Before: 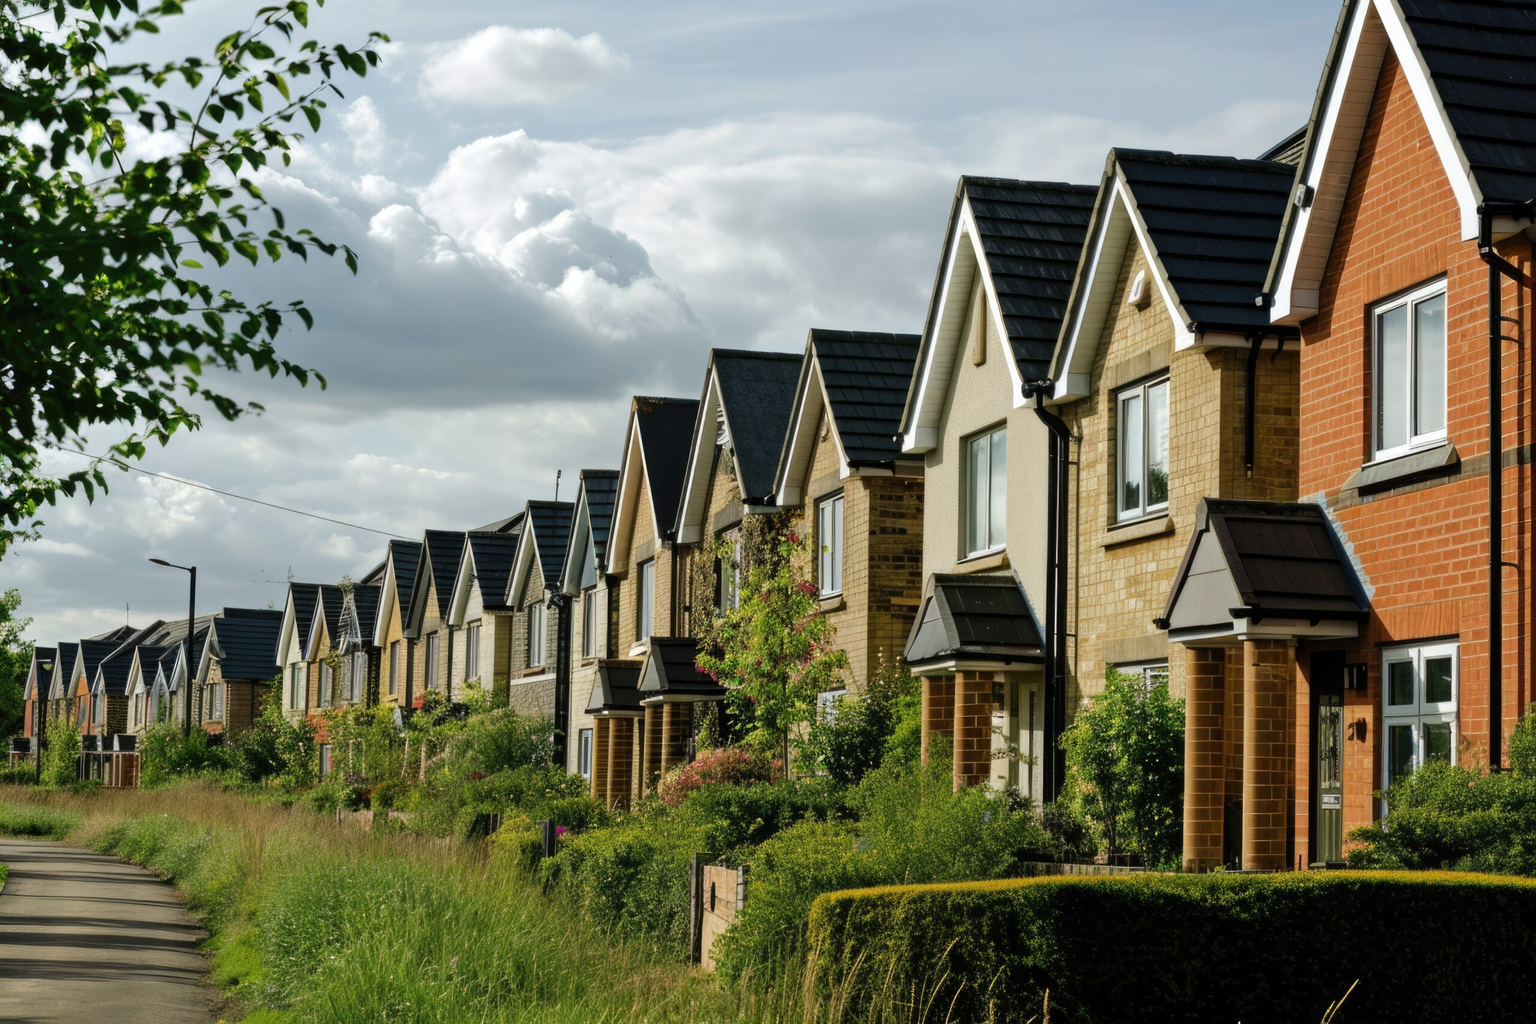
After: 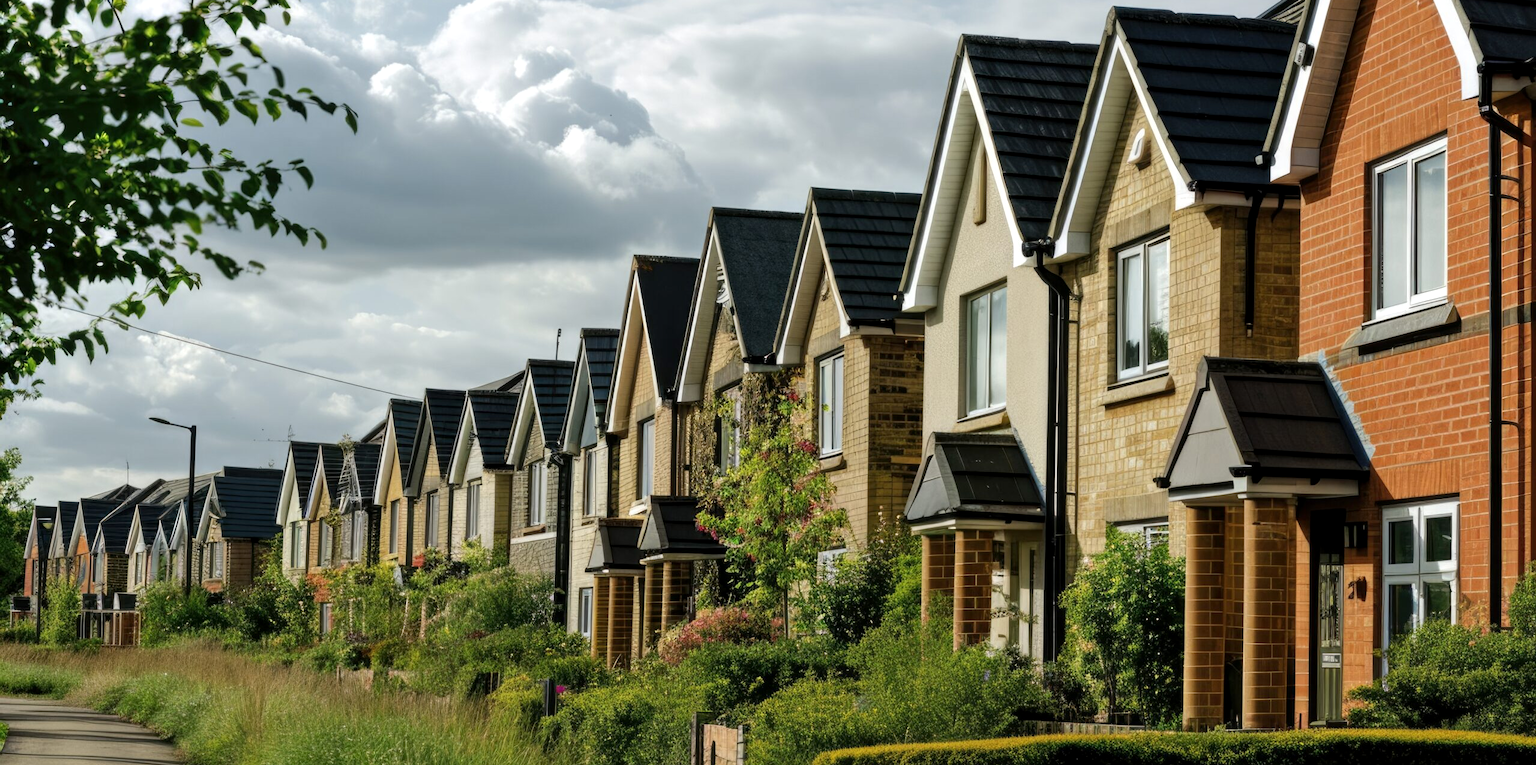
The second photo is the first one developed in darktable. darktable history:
local contrast: highlights 103%, shadows 100%, detail 119%, midtone range 0.2
crop: top 13.871%, bottom 11.411%
